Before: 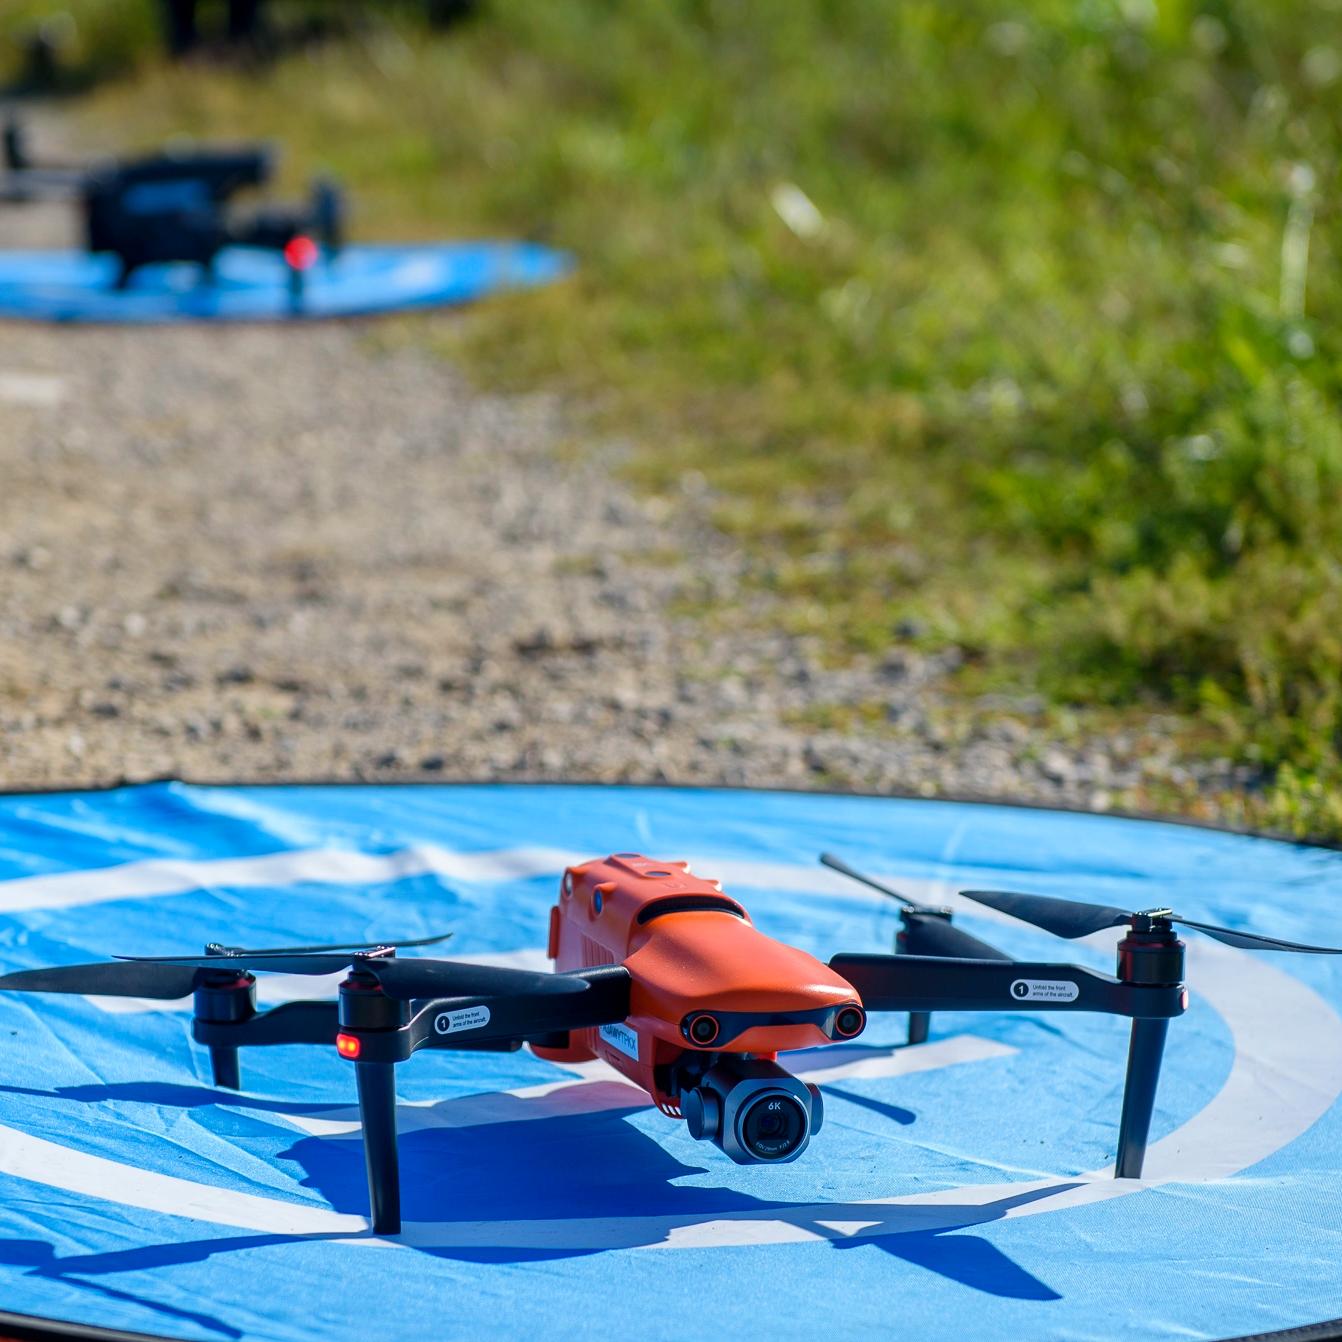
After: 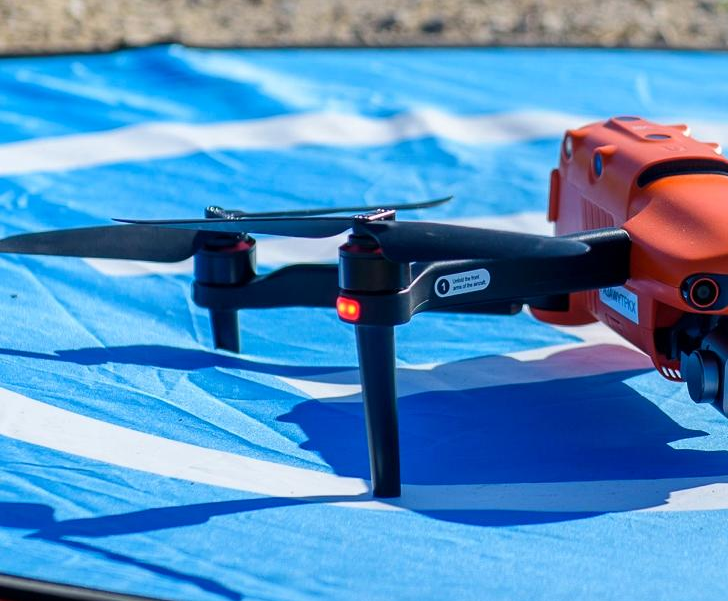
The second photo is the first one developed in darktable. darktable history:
crop and rotate: top 54.923%, right 45.696%, bottom 0.225%
